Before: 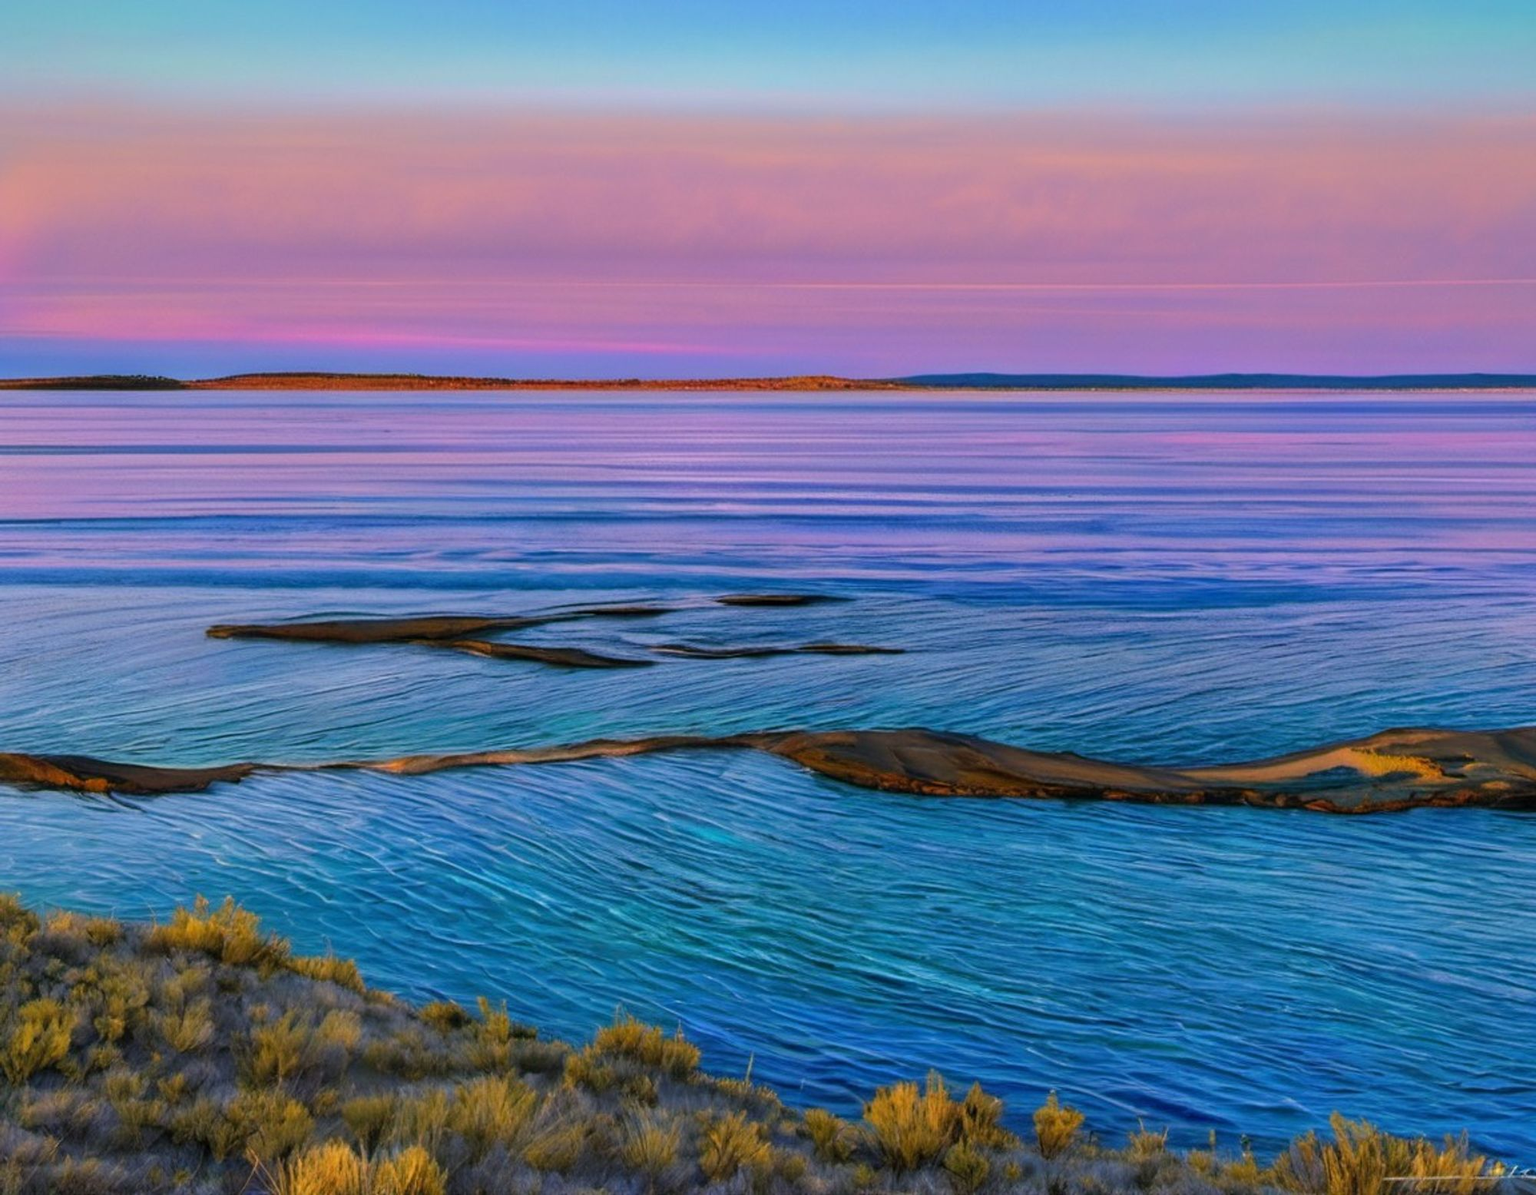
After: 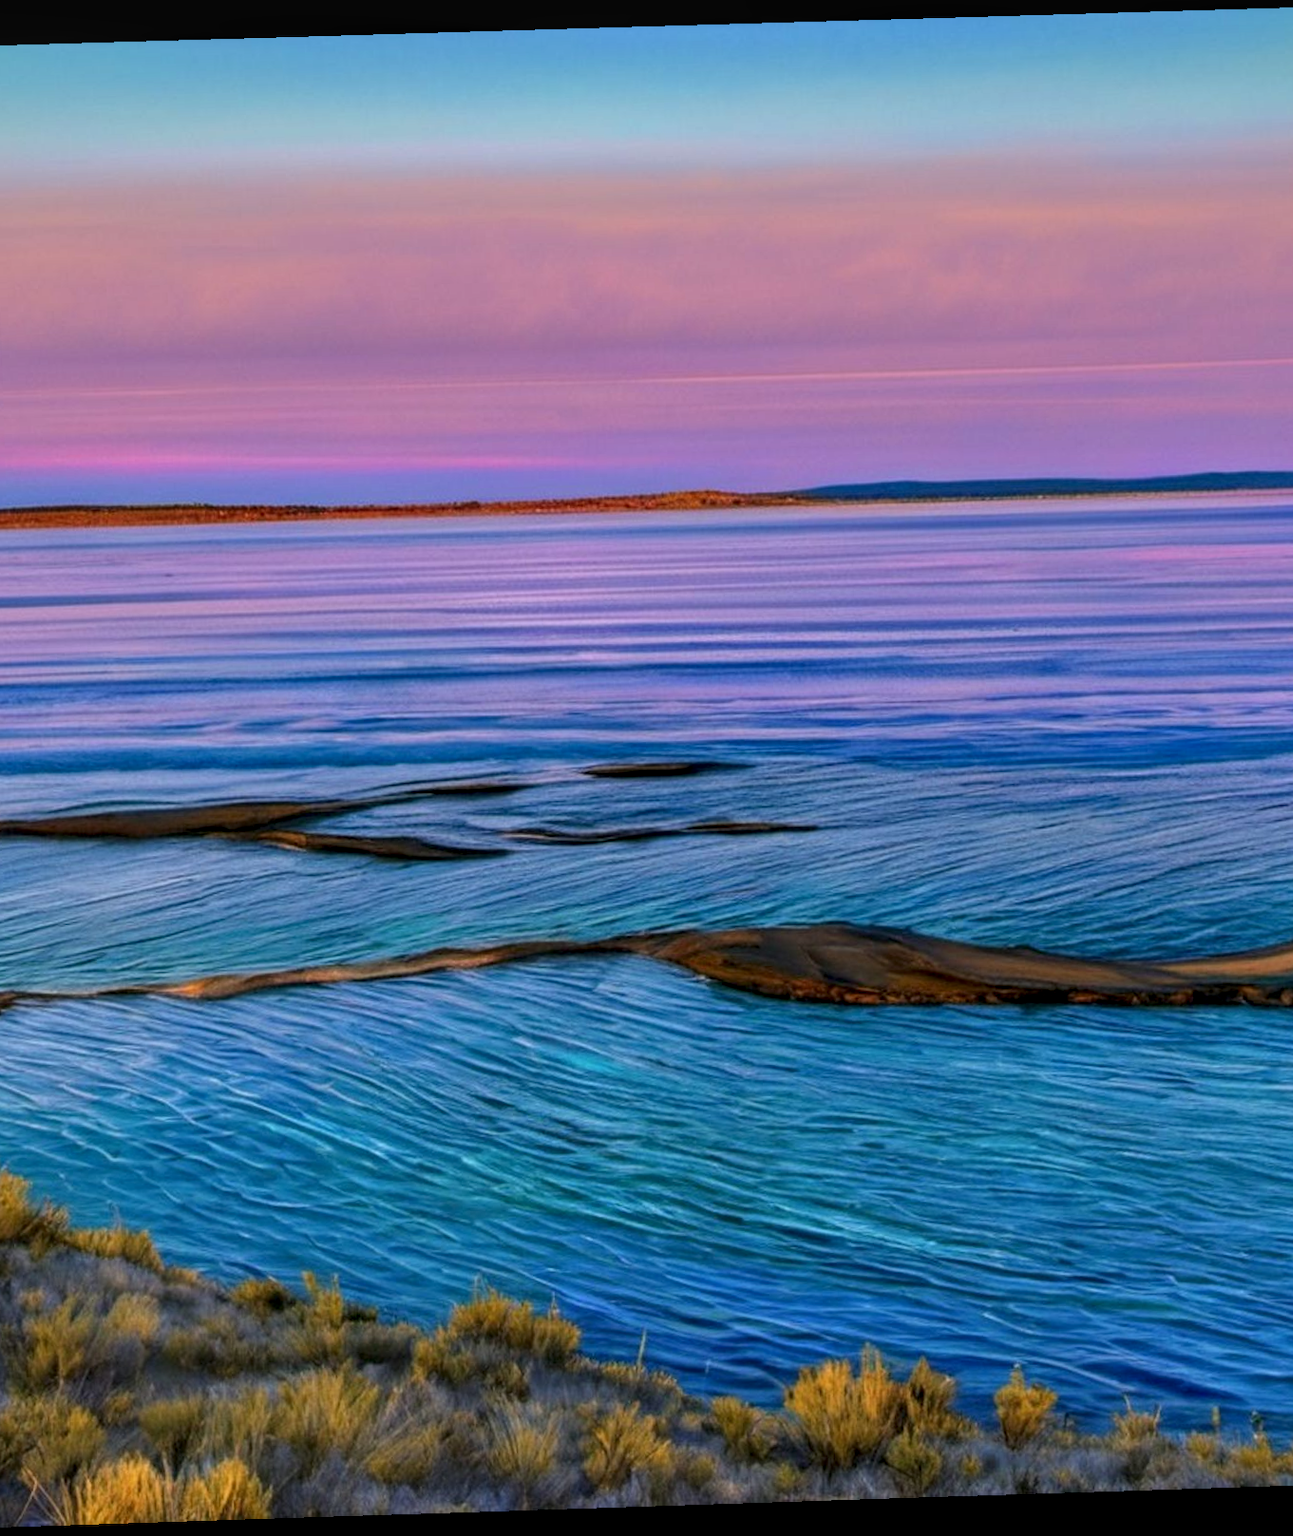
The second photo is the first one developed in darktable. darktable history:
crop: left 16.899%, right 16.556%
local contrast: on, module defaults
rotate and perspective: rotation -1.77°, lens shift (horizontal) 0.004, automatic cropping off
